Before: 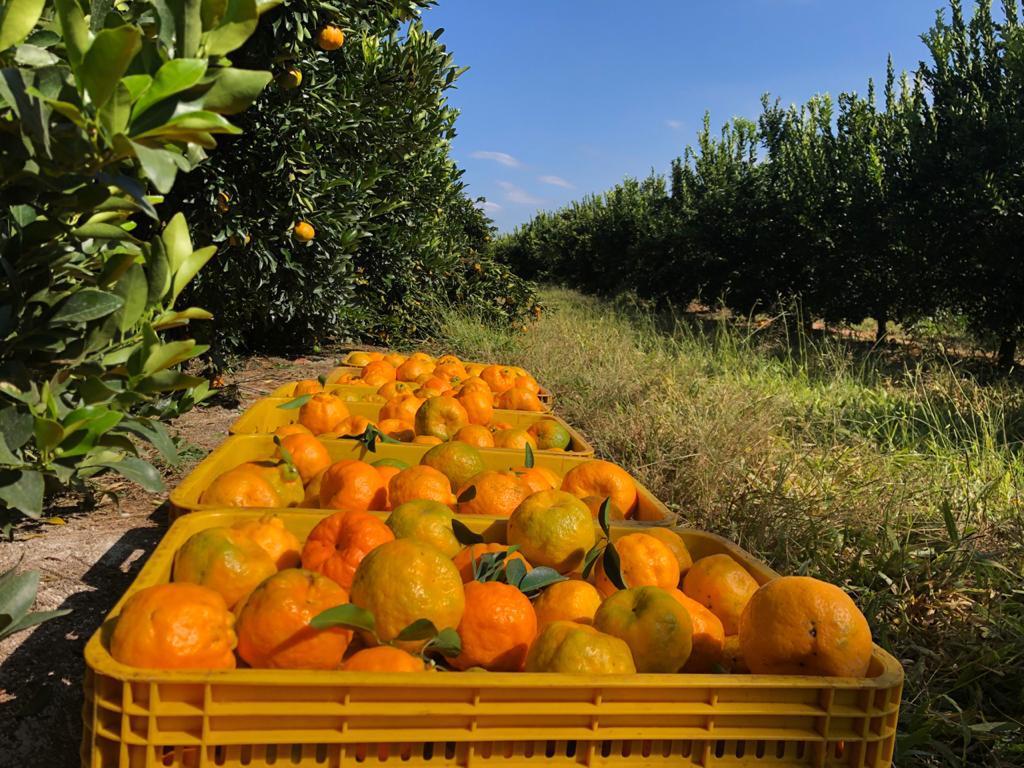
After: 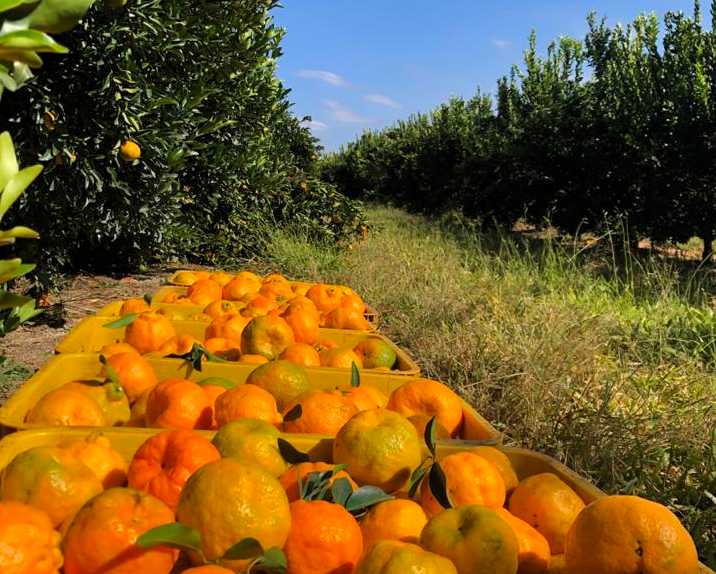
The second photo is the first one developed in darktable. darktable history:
color correction: saturation 1.11
crop and rotate: left 17.046%, top 10.659%, right 12.989%, bottom 14.553%
levels: levels [0.016, 0.484, 0.953]
